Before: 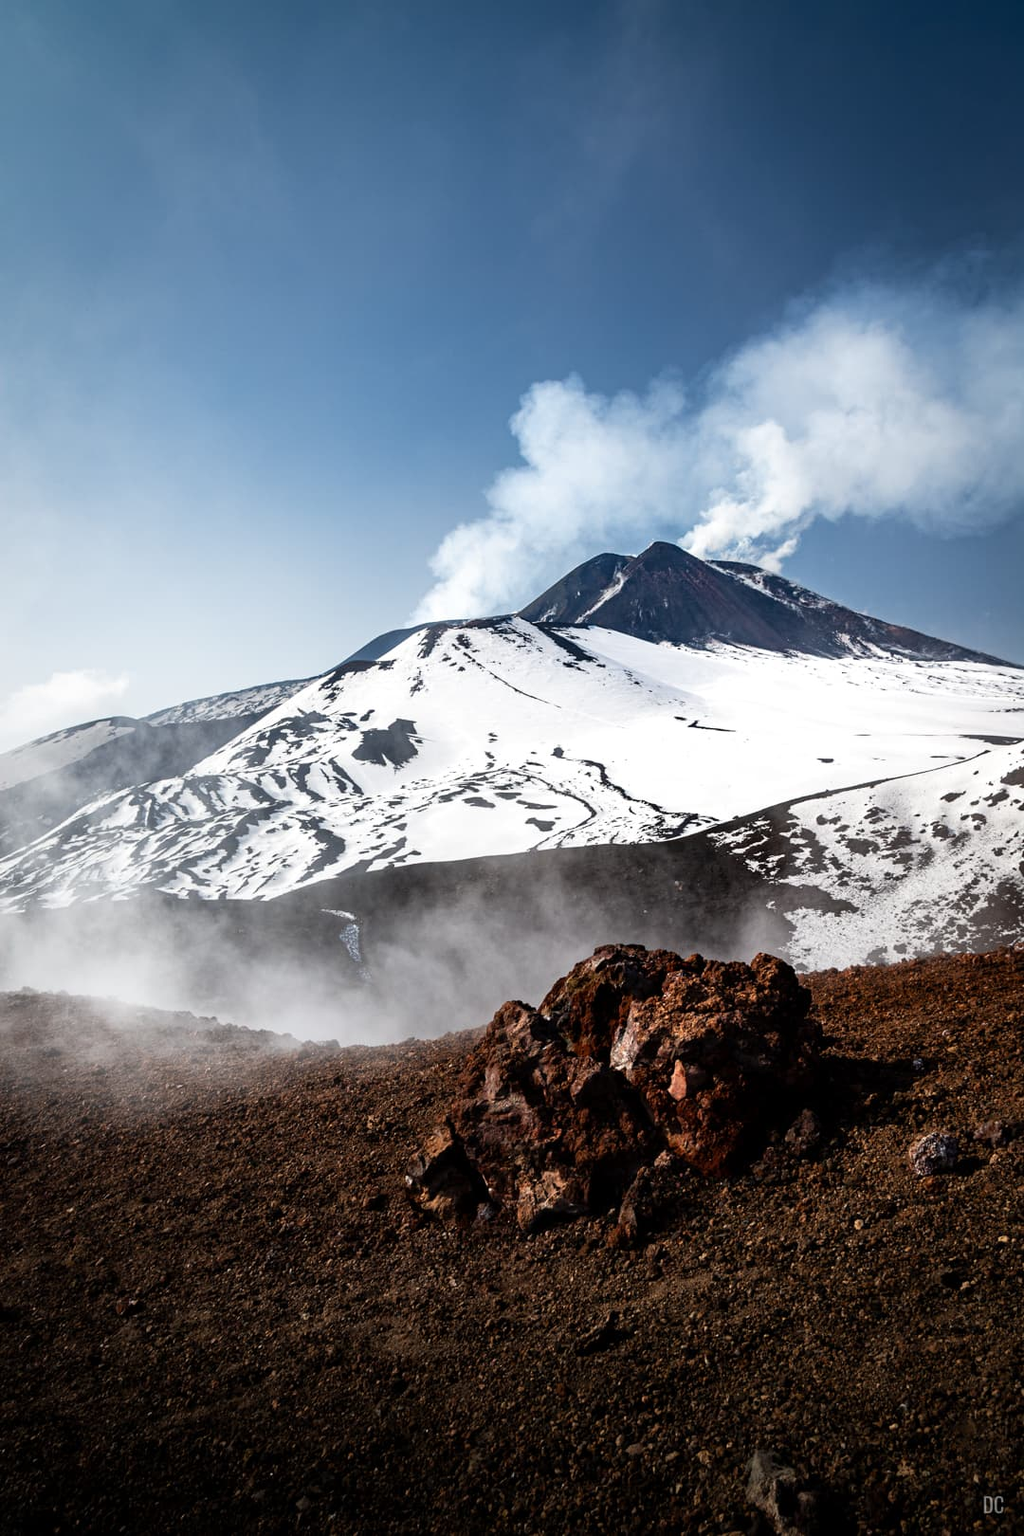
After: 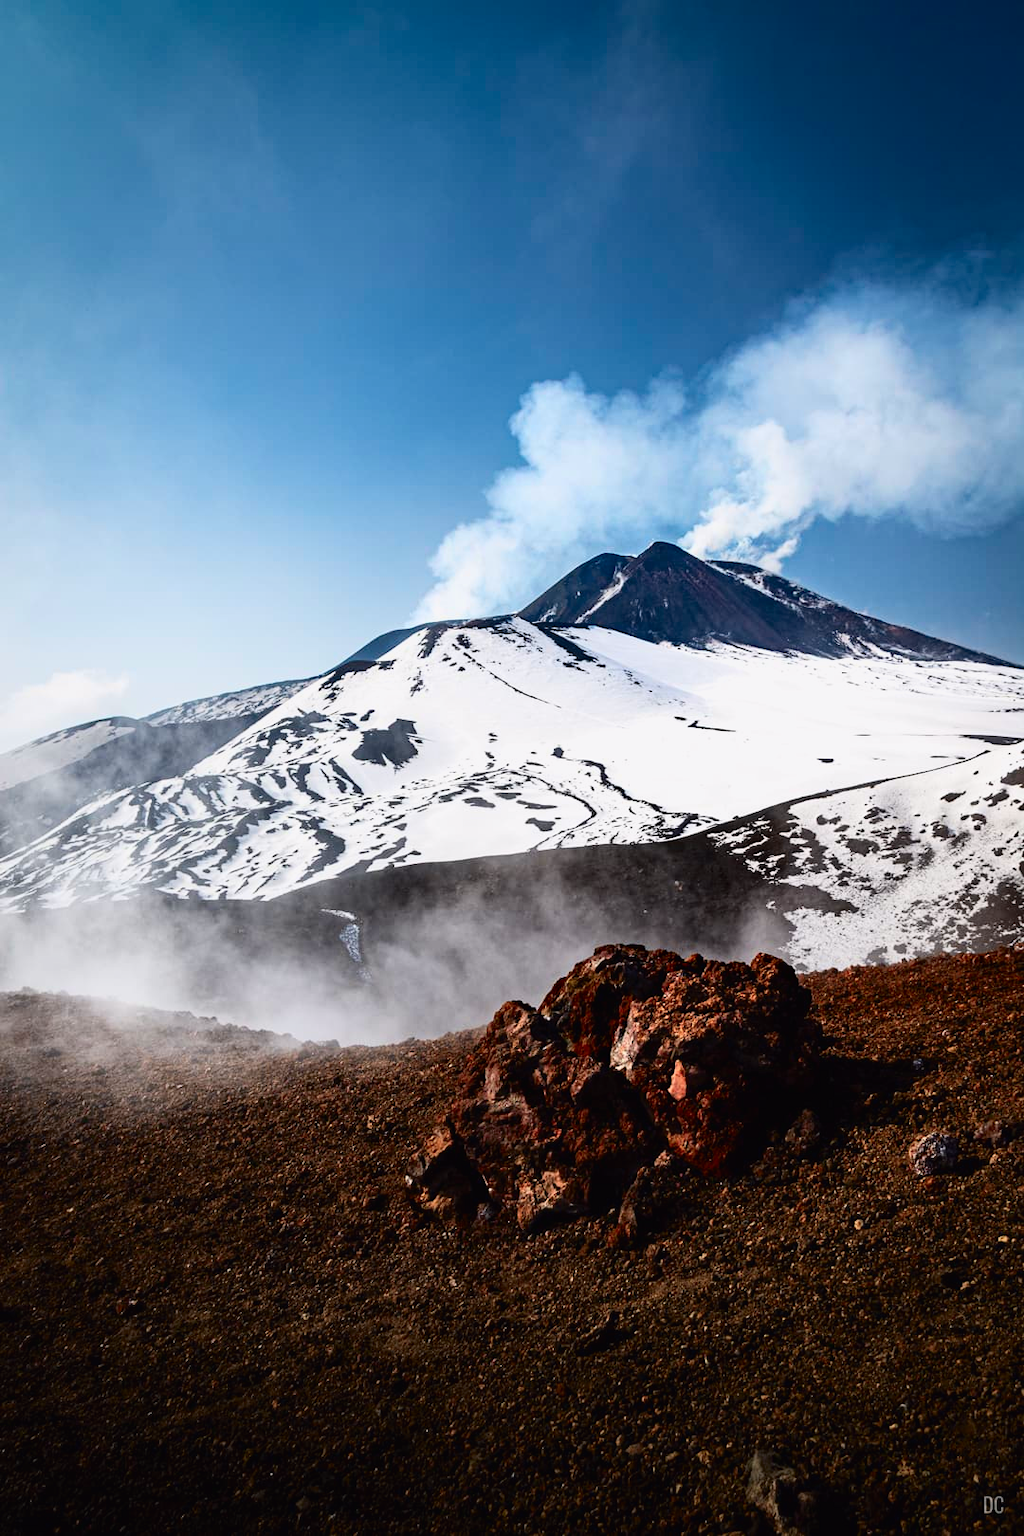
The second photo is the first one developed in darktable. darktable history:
haze removal: compatibility mode true, adaptive false
tone curve: curves: ch0 [(0, 0.011) (0.139, 0.106) (0.295, 0.271) (0.499, 0.523) (0.739, 0.782) (0.857, 0.879) (1, 0.967)]; ch1 [(0, 0) (0.291, 0.229) (0.394, 0.365) (0.469, 0.456) (0.495, 0.497) (0.524, 0.53) (0.588, 0.62) (0.725, 0.779) (1, 1)]; ch2 [(0, 0) (0.125, 0.089) (0.35, 0.317) (0.437, 0.42) (0.502, 0.499) (0.537, 0.551) (0.613, 0.636) (1, 1)], color space Lab, independent channels, preserve colors none
